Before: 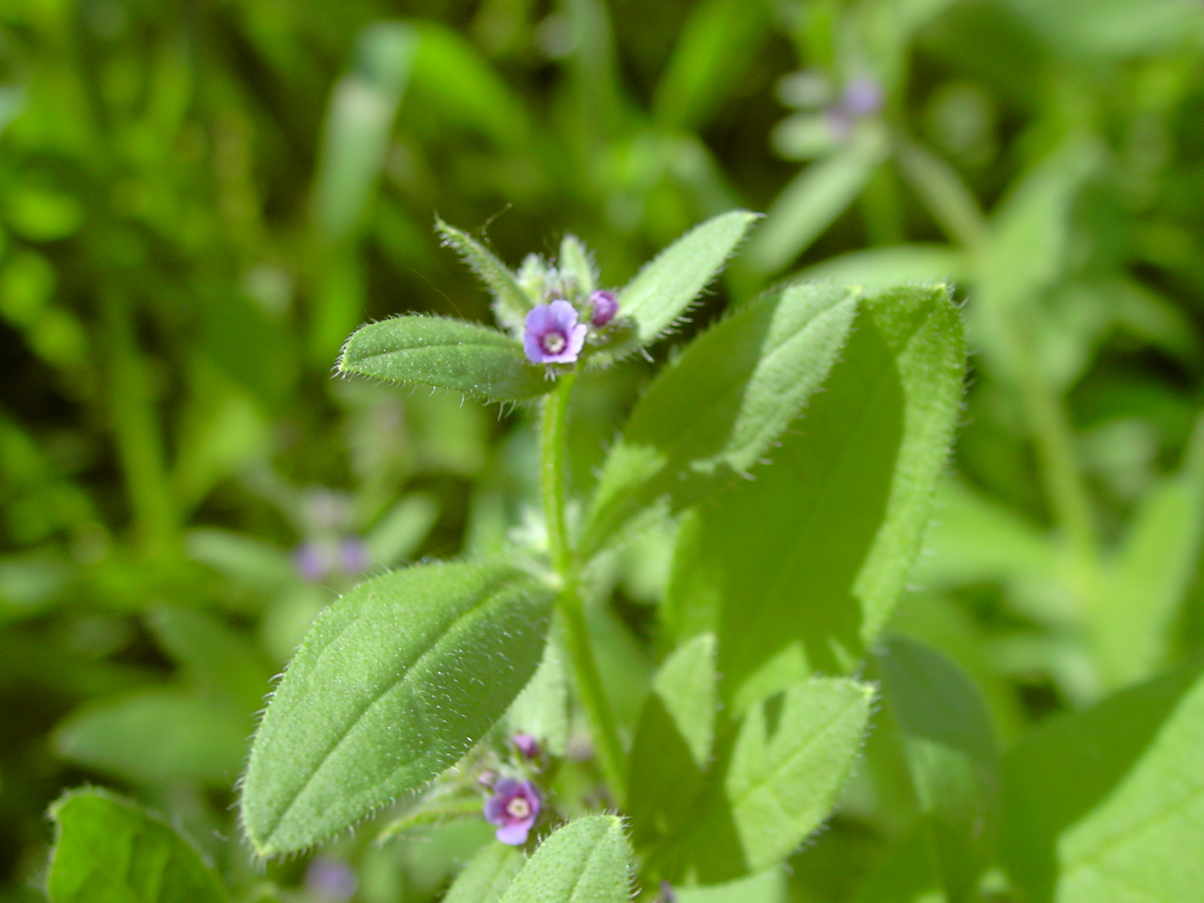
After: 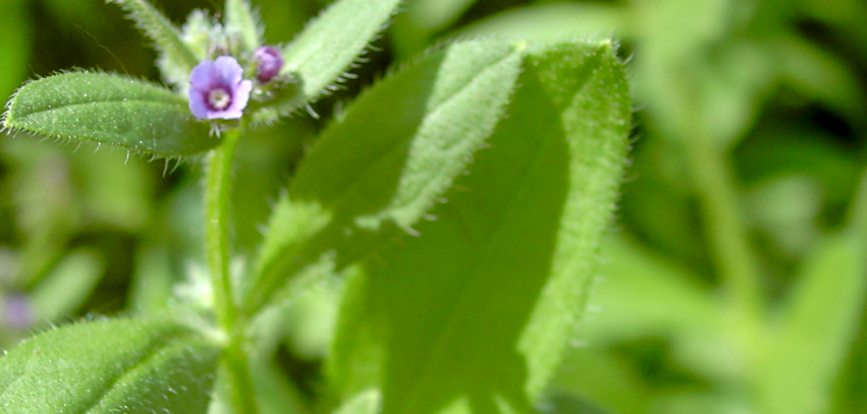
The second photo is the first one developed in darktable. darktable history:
crop and rotate: left 27.938%, top 27.046%, bottom 27.046%
local contrast: on, module defaults
